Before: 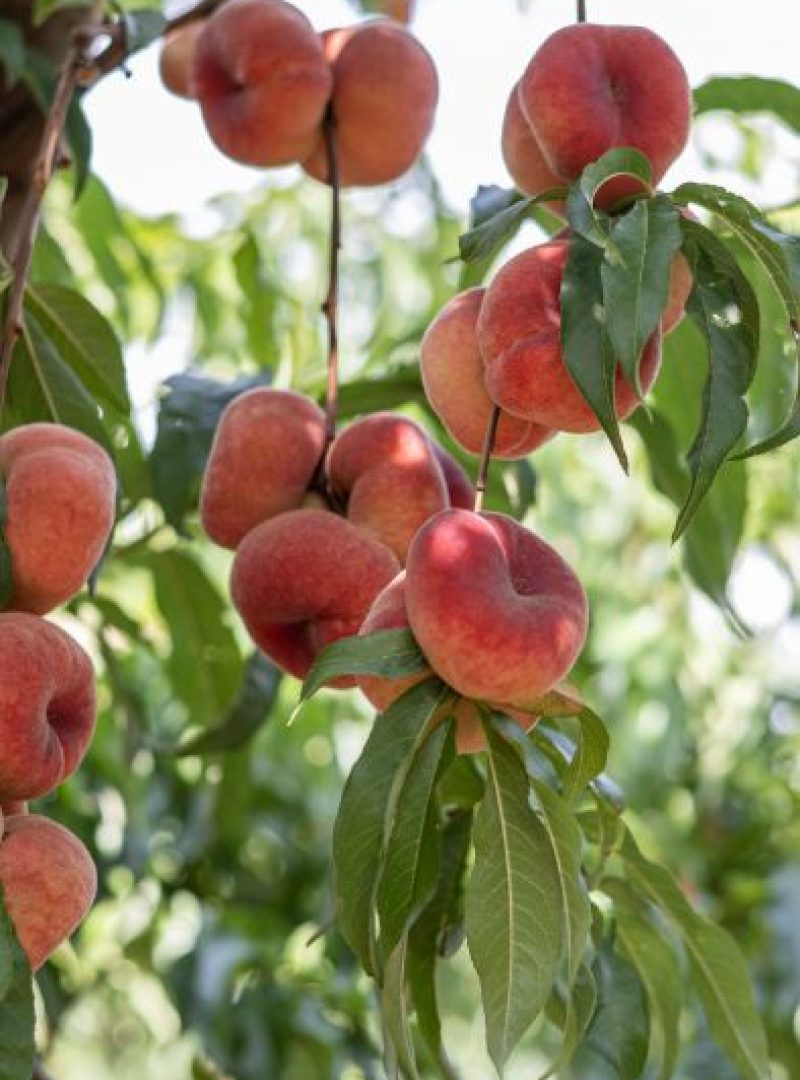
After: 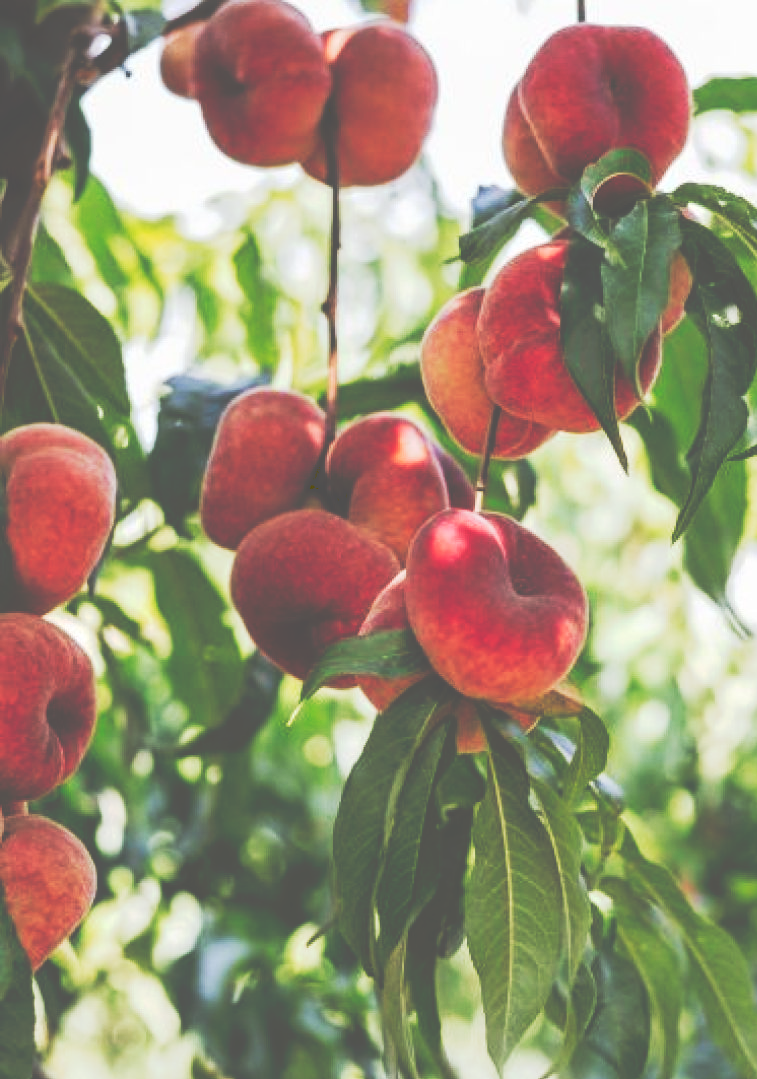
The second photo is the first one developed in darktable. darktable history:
tone curve: curves: ch0 [(0, 0) (0.003, 0.331) (0.011, 0.333) (0.025, 0.333) (0.044, 0.334) (0.069, 0.335) (0.1, 0.338) (0.136, 0.342) (0.177, 0.347) (0.224, 0.352) (0.277, 0.359) (0.335, 0.39) (0.399, 0.434) (0.468, 0.509) (0.543, 0.615) (0.623, 0.731) (0.709, 0.814) (0.801, 0.88) (0.898, 0.921) (1, 1)], preserve colors none
tone equalizer: on, module defaults
crop and rotate: right 5.373%
